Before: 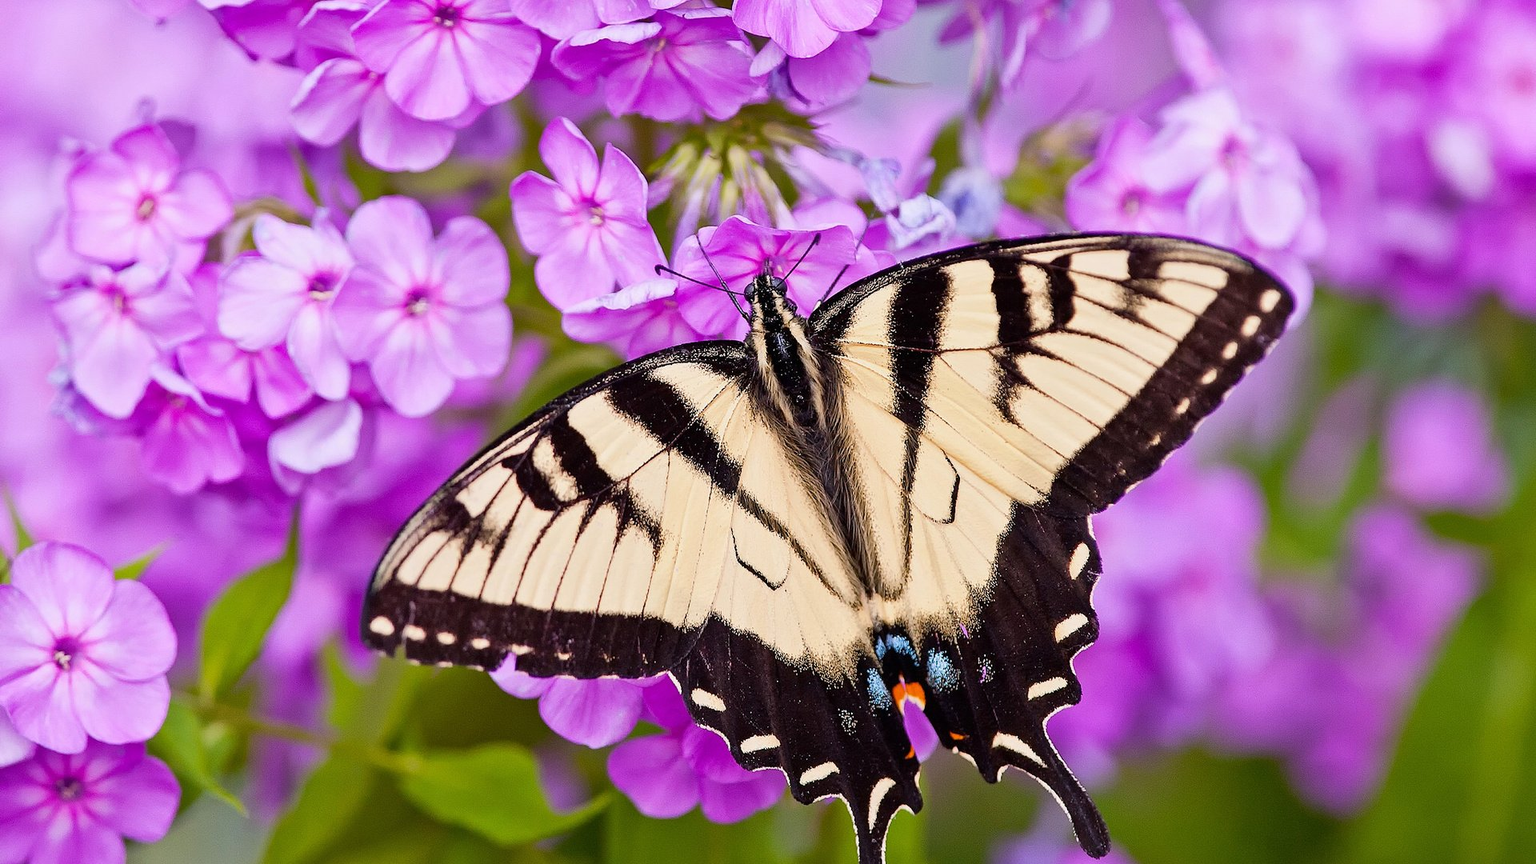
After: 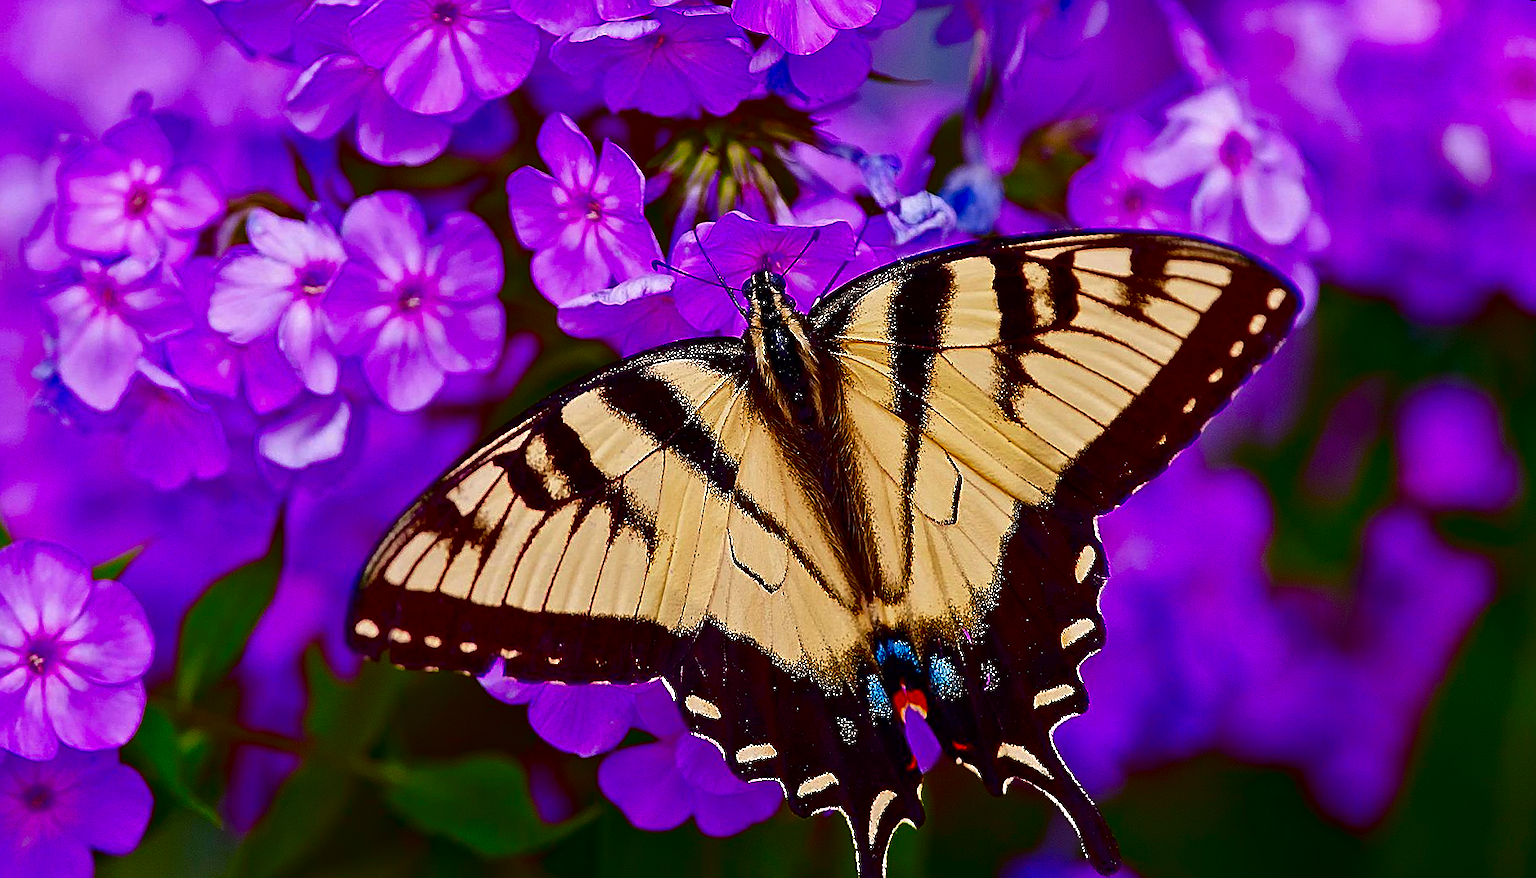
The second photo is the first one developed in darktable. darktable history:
exposure: black level correction 0.009, exposure 0.119 EV, compensate highlight preservation false
rotate and perspective: rotation 0.226°, lens shift (vertical) -0.042, crop left 0.023, crop right 0.982, crop top 0.006, crop bottom 0.994
contrast brightness saturation: brightness -1, saturation 1
sharpen: on, module defaults
